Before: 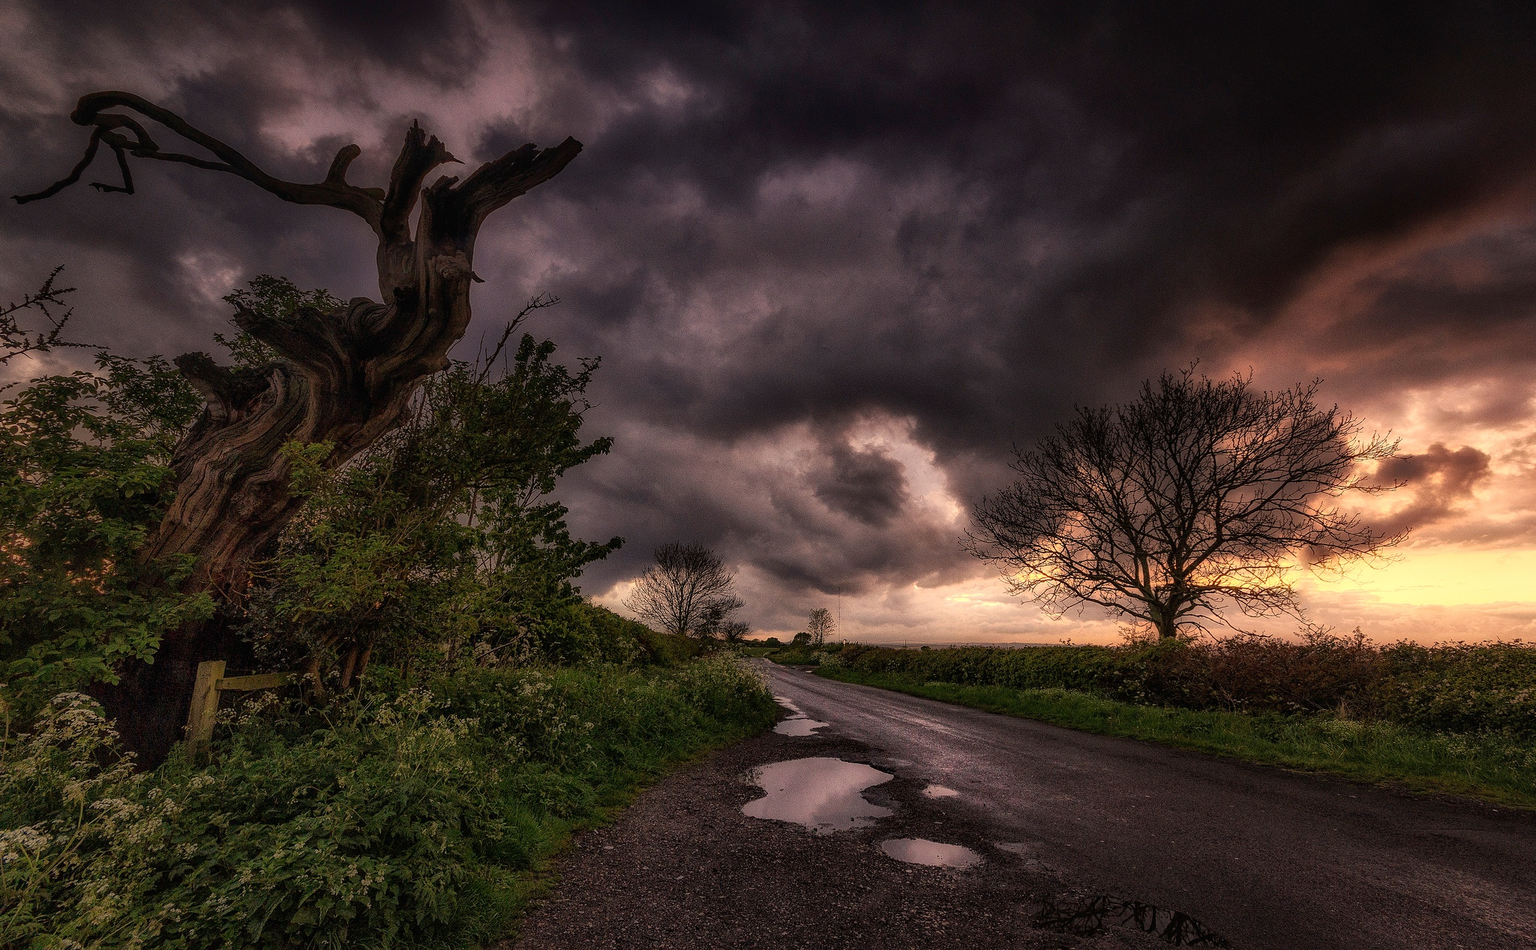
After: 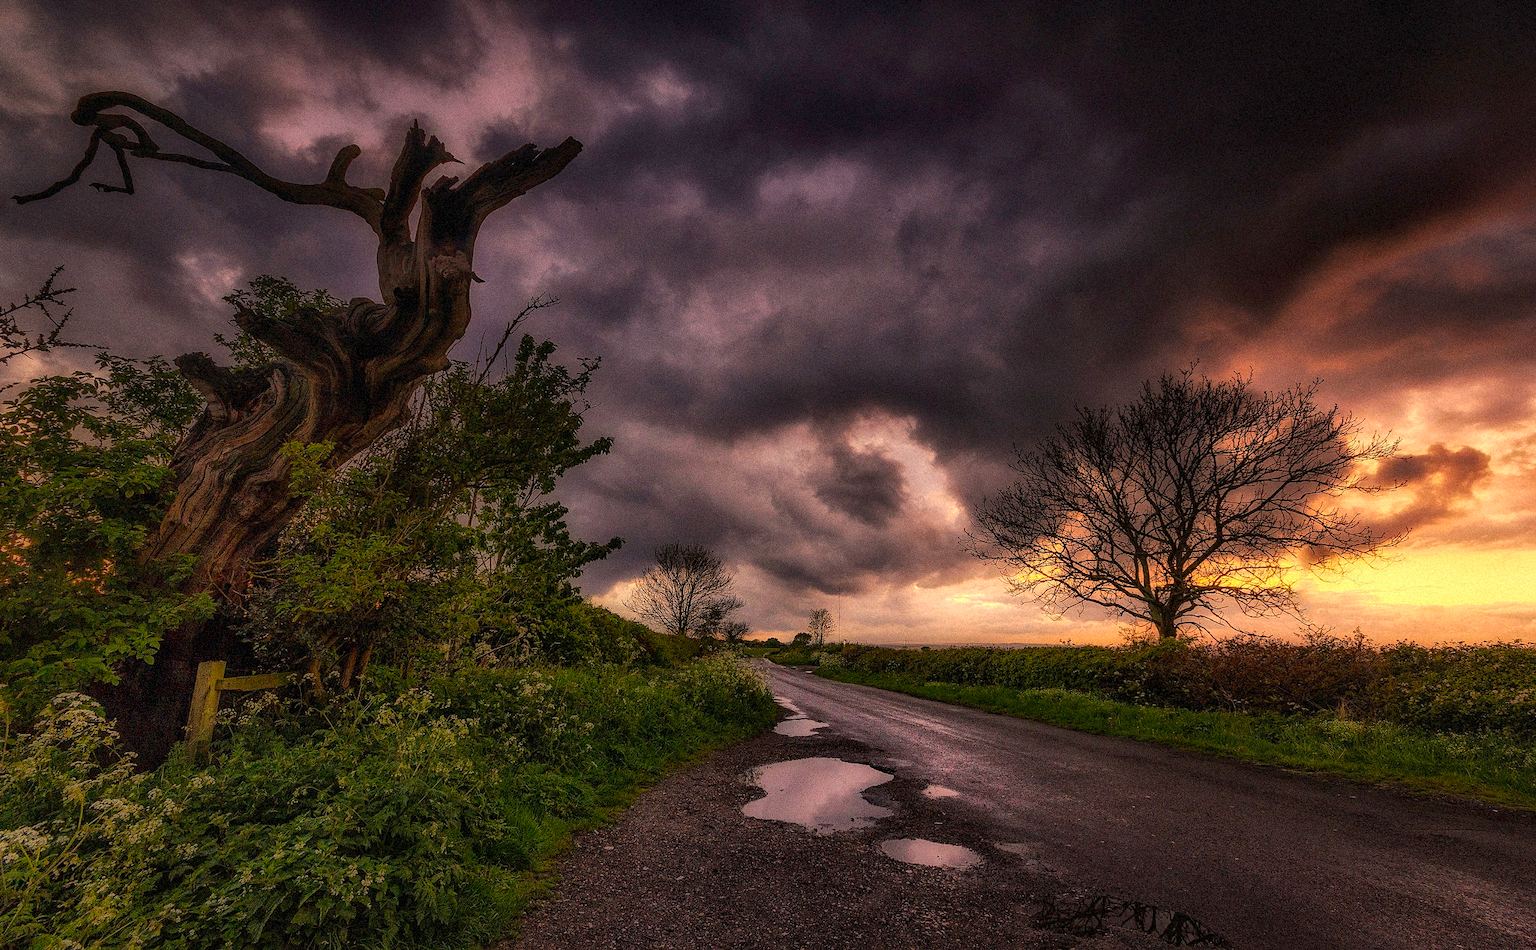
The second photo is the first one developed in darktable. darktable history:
grain: mid-tones bias 0%
color balance rgb: perceptual saturation grading › global saturation 25%, perceptual brilliance grading › mid-tones 10%, perceptual brilliance grading › shadows 15%, global vibrance 20%
